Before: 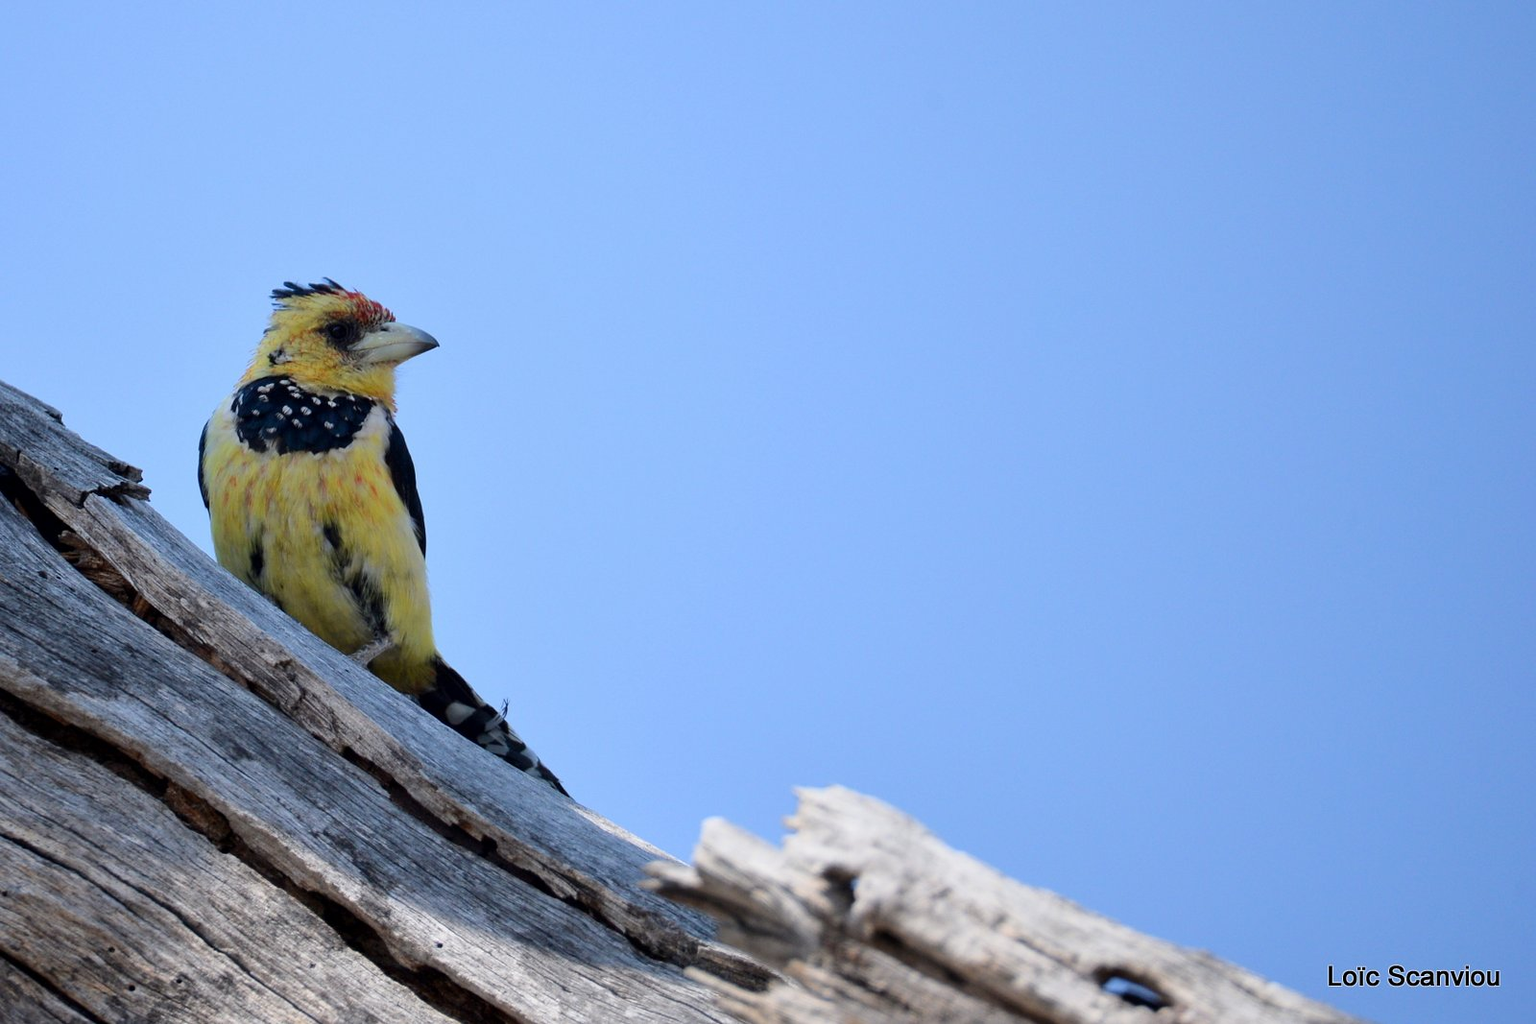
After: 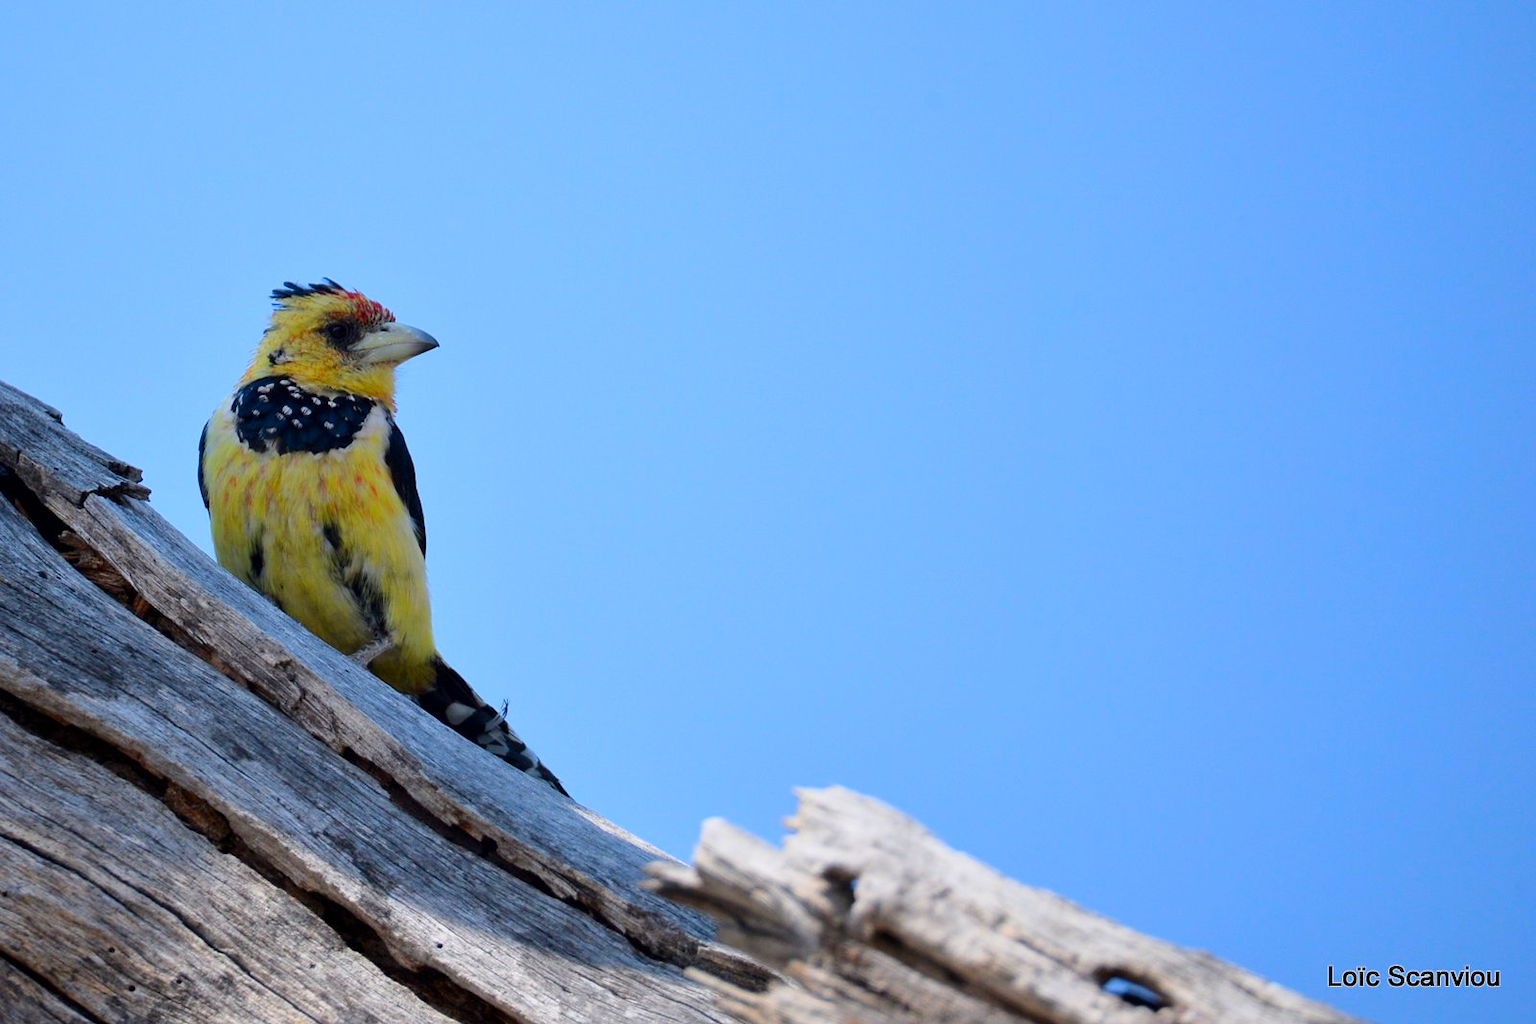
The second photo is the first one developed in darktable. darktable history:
color correction: highlights b* -0.057, saturation 1.29
